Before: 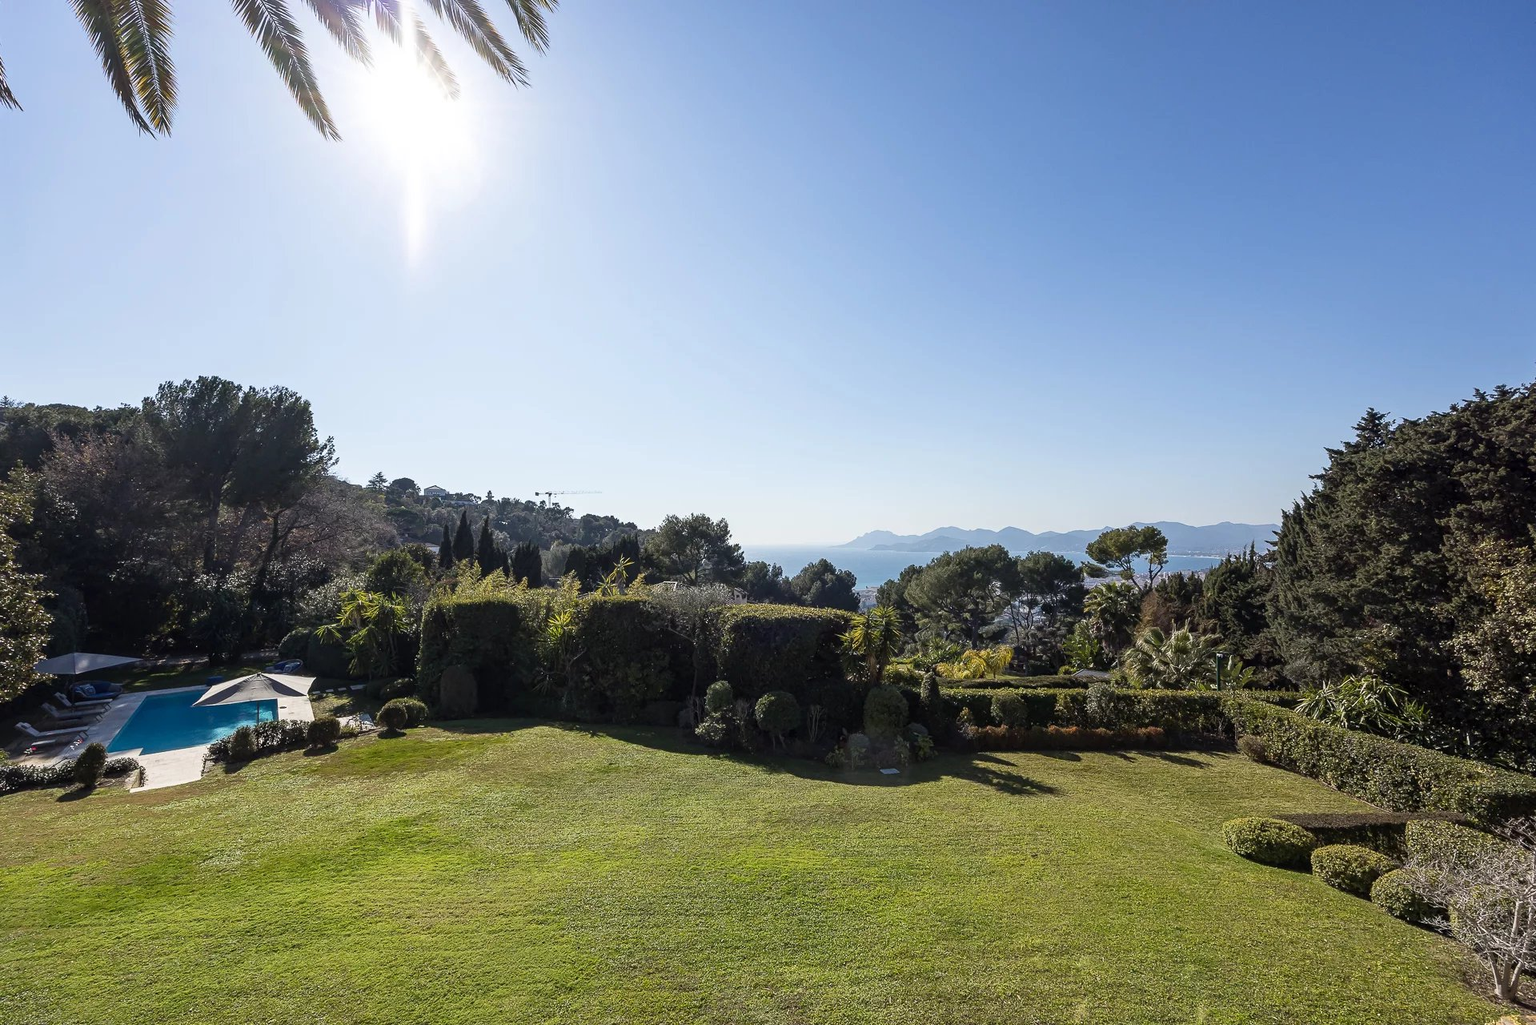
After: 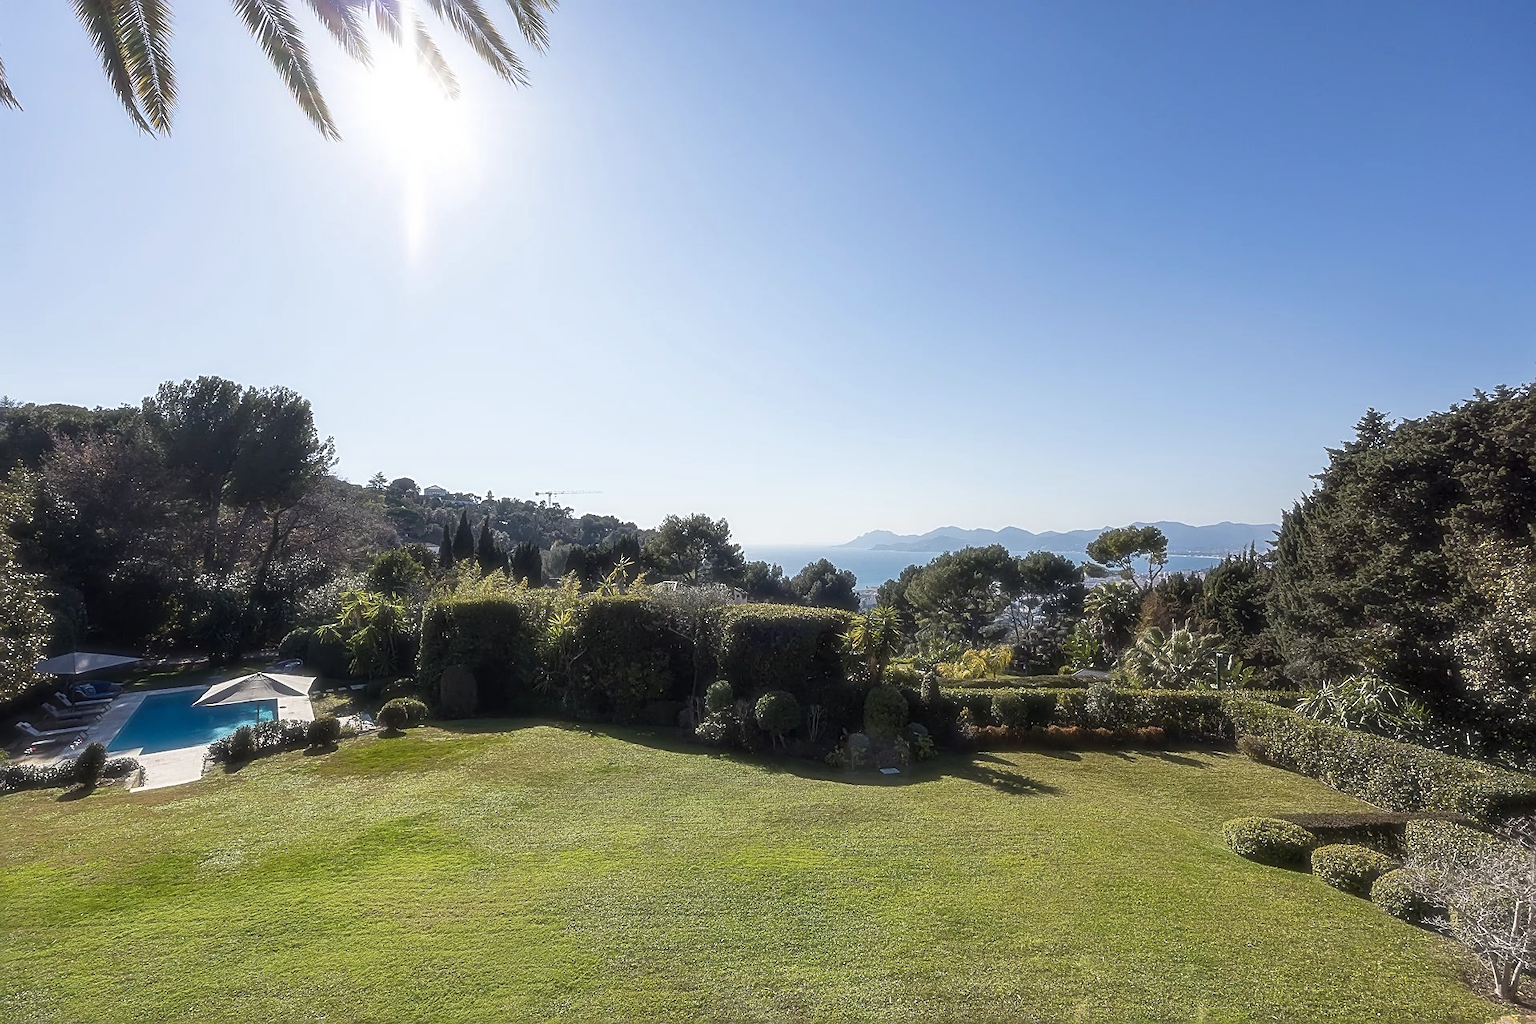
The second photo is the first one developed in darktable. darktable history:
soften: size 19.52%, mix 20.32%
sharpen: radius 2.543, amount 0.636
